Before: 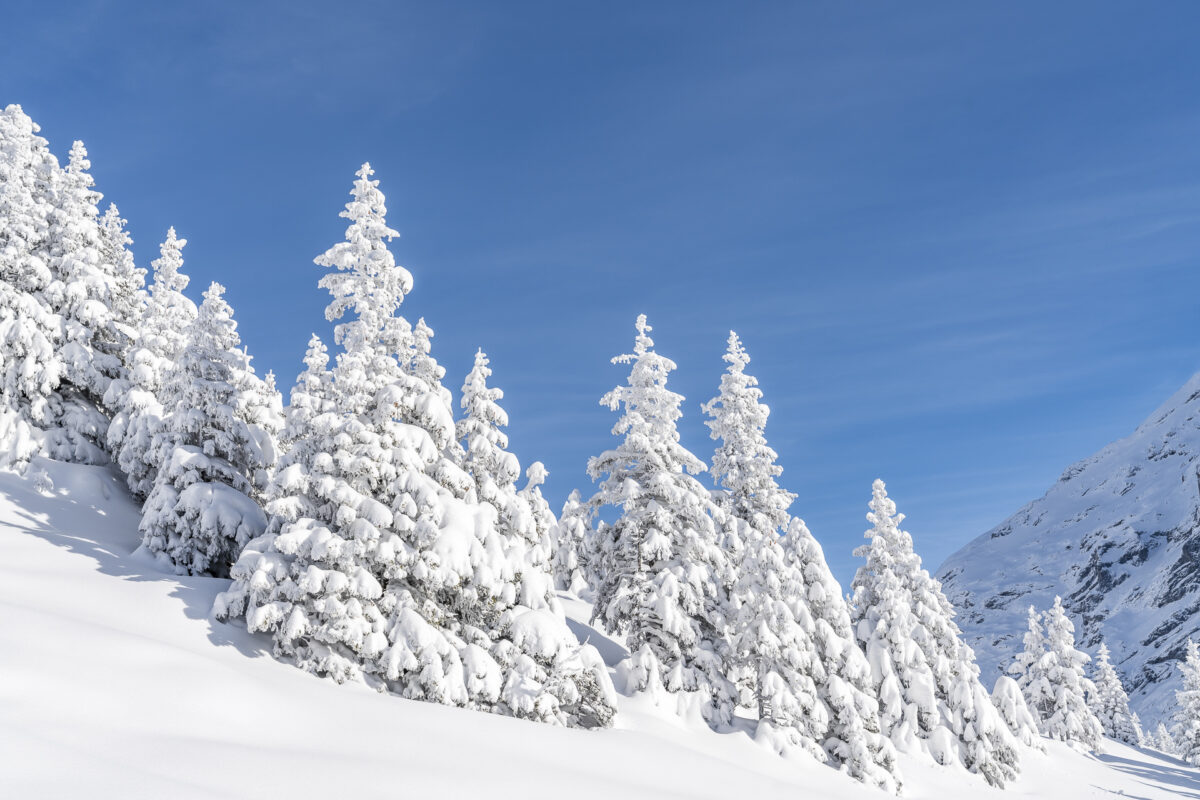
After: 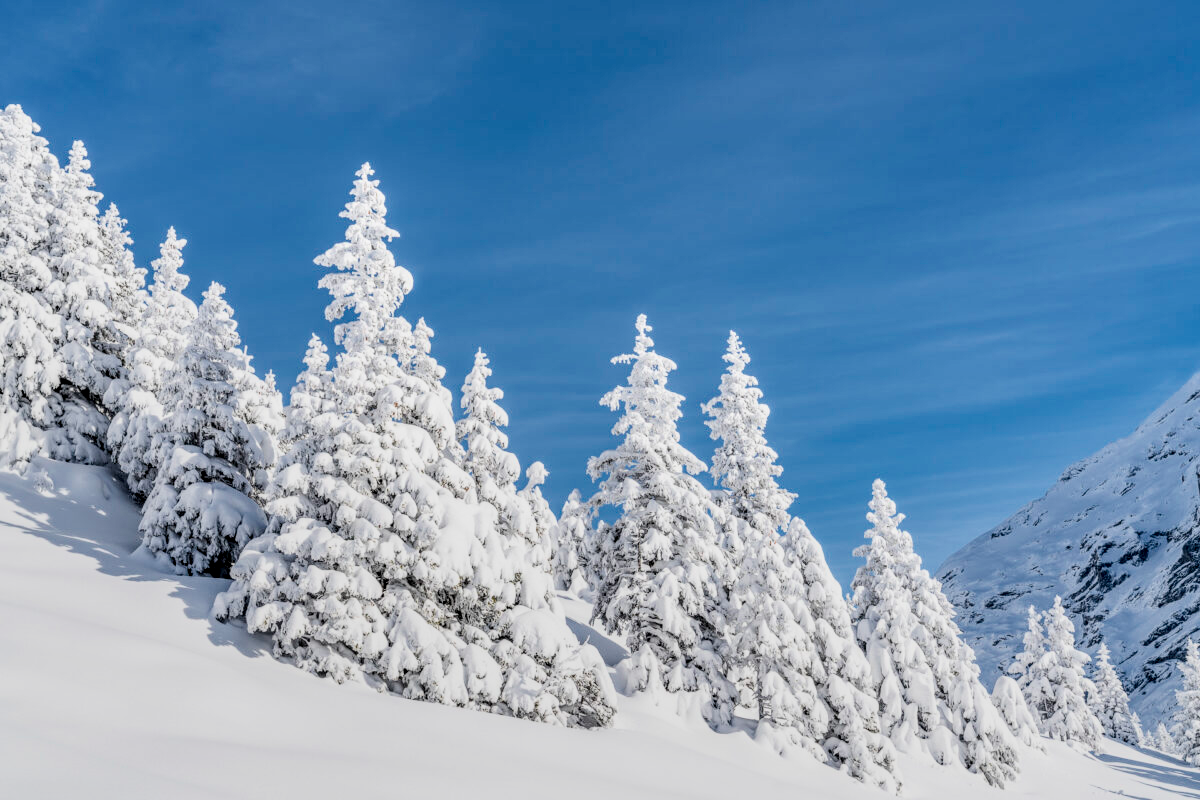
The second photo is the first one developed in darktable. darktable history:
contrast brightness saturation: contrast 0.095, brightness 0.014, saturation 0.015
filmic rgb: black relative exposure -7.17 EV, white relative exposure 5.35 EV, hardness 3.03, color science v6 (2022)
local contrast: highlights 60%, shadows 64%, detail 160%
